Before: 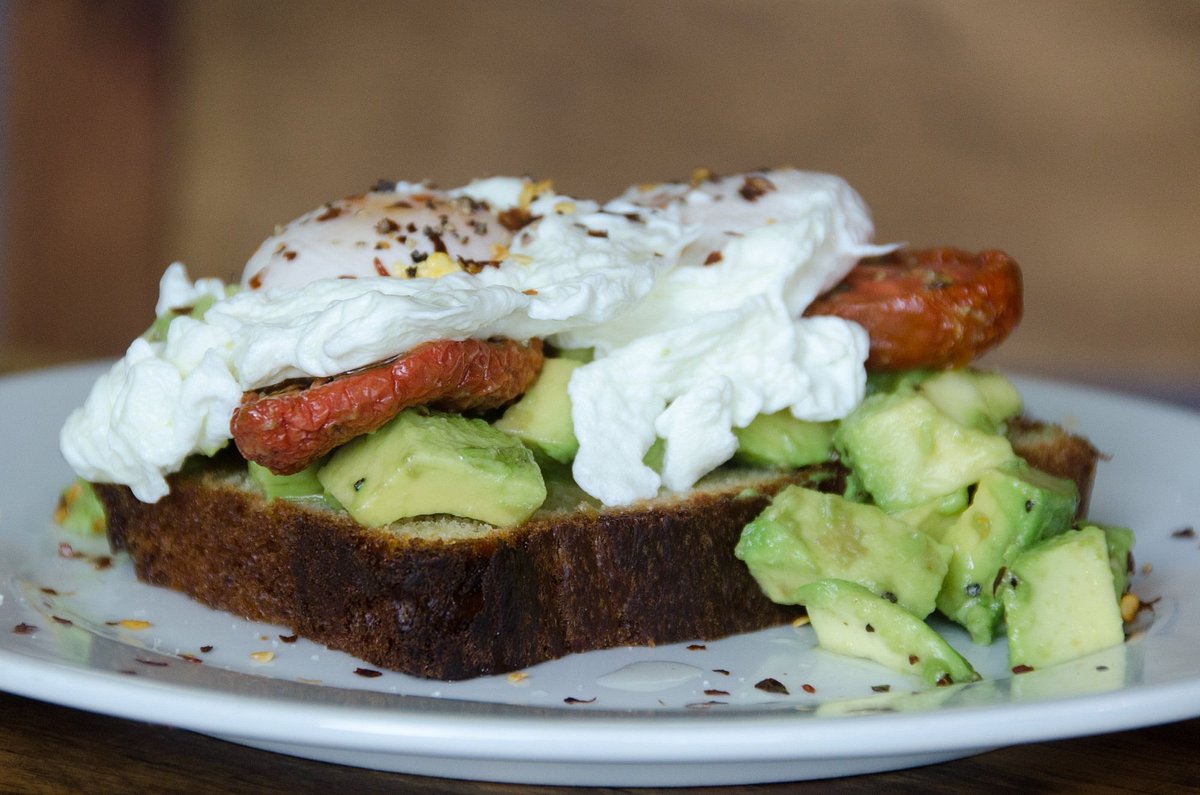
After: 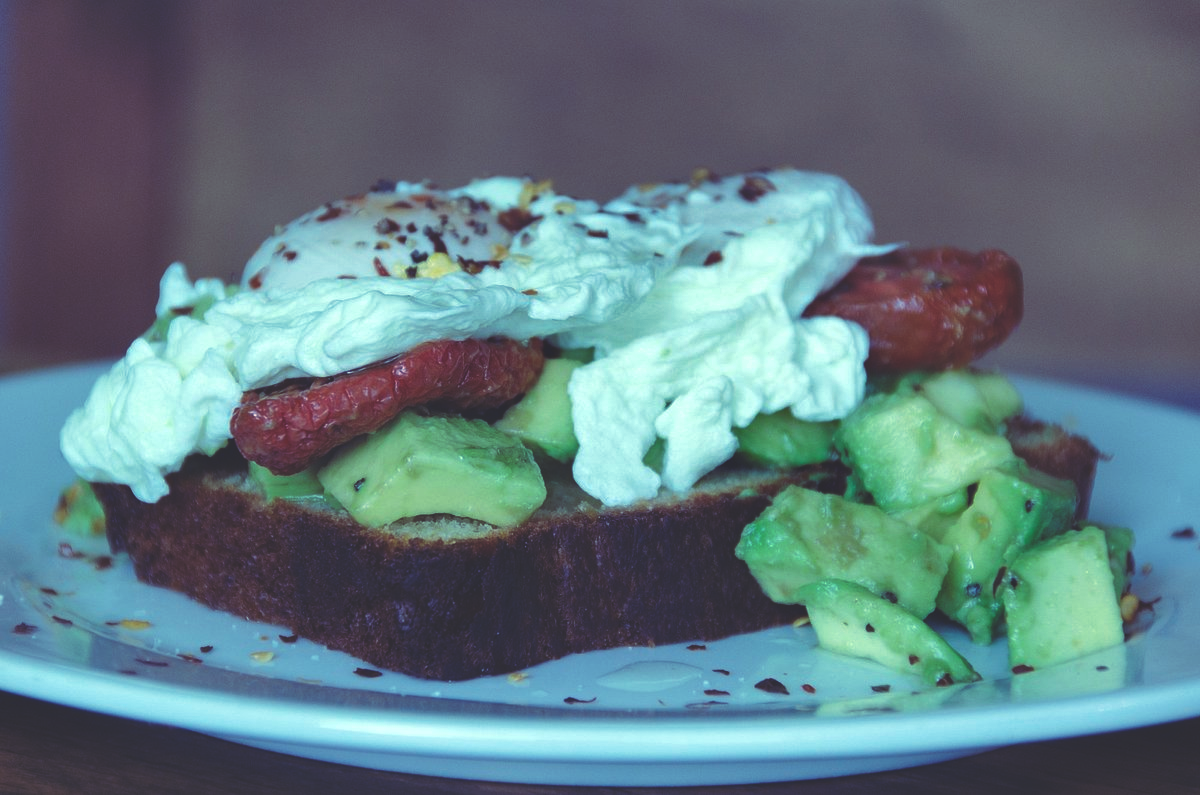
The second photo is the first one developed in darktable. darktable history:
exposure: exposure 0.161 EV, compensate highlight preservation false
shadows and highlights: white point adjustment -3.64, highlights -63.34, highlights color adjustment 42%, soften with gaussian
rgb curve: curves: ch0 [(0, 0.186) (0.314, 0.284) (0.576, 0.466) (0.805, 0.691) (0.936, 0.886)]; ch1 [(0, 0.186) (0.314, 0.284) (0.581, 0.534) (0.771, 0.746) (0.936, 0.958)]; ch2 [(0, 0.216) (0.275, 0.39) (1, 1)], mode RGB, independent channels, compensate middle gray true, preserve colors none
